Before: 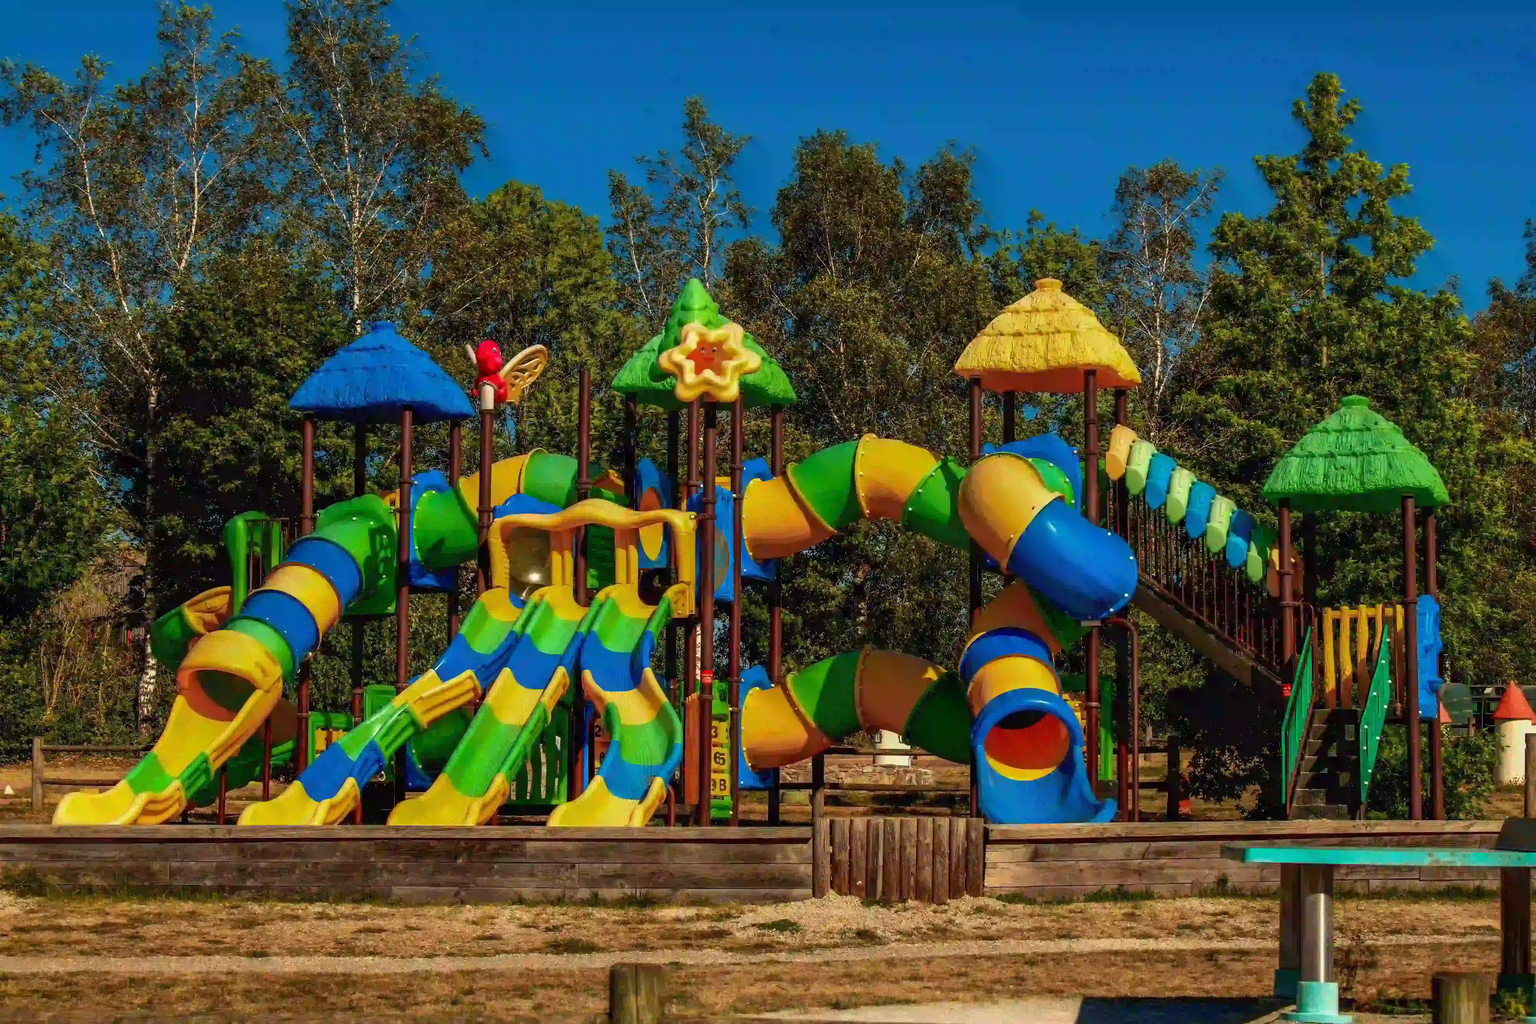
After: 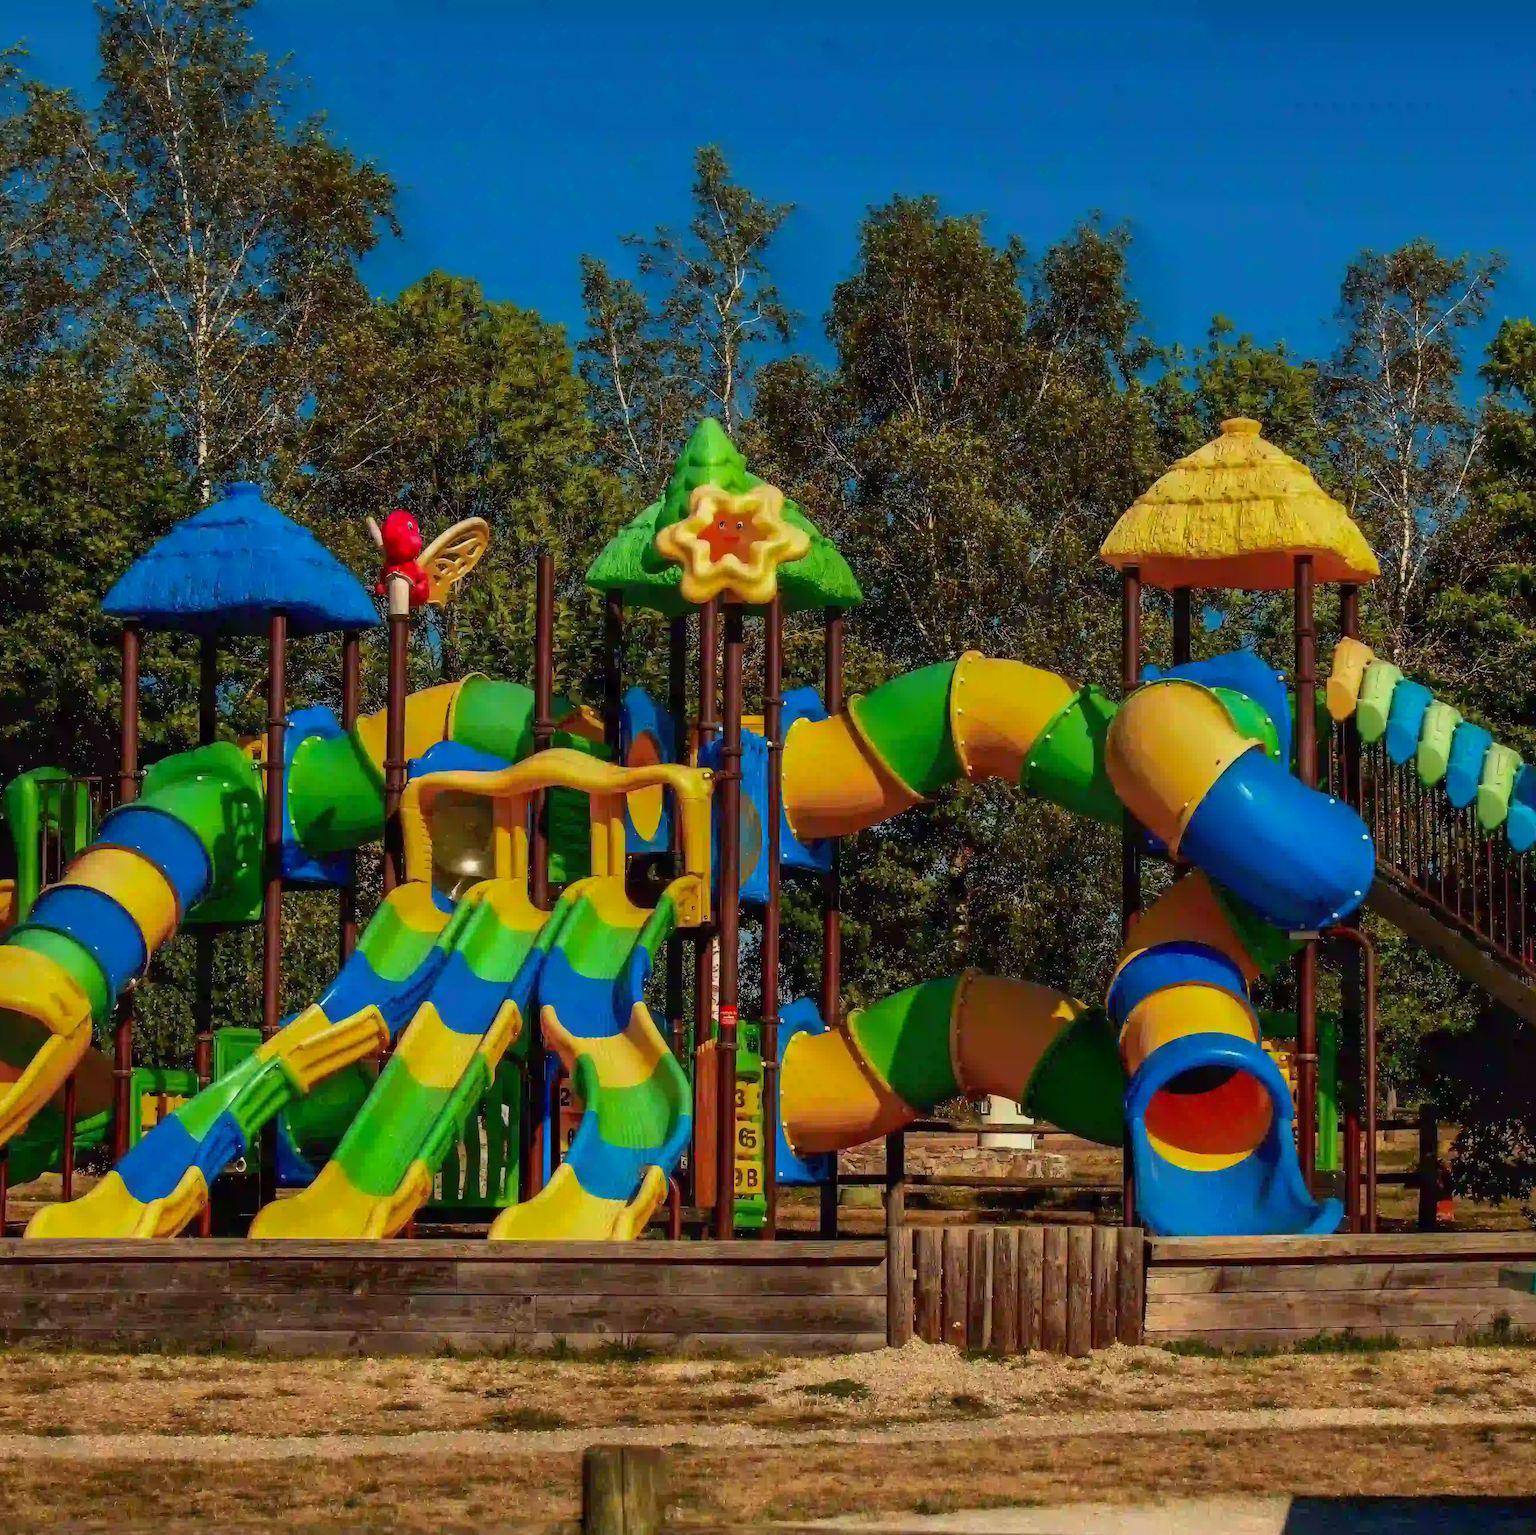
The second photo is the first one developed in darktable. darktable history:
tone equalizer: on, module defaults
shadows and highlights: shadows -20, white point adjustment -2, highlights -35
crop and rotate: left 14.436%, right 18.898%
